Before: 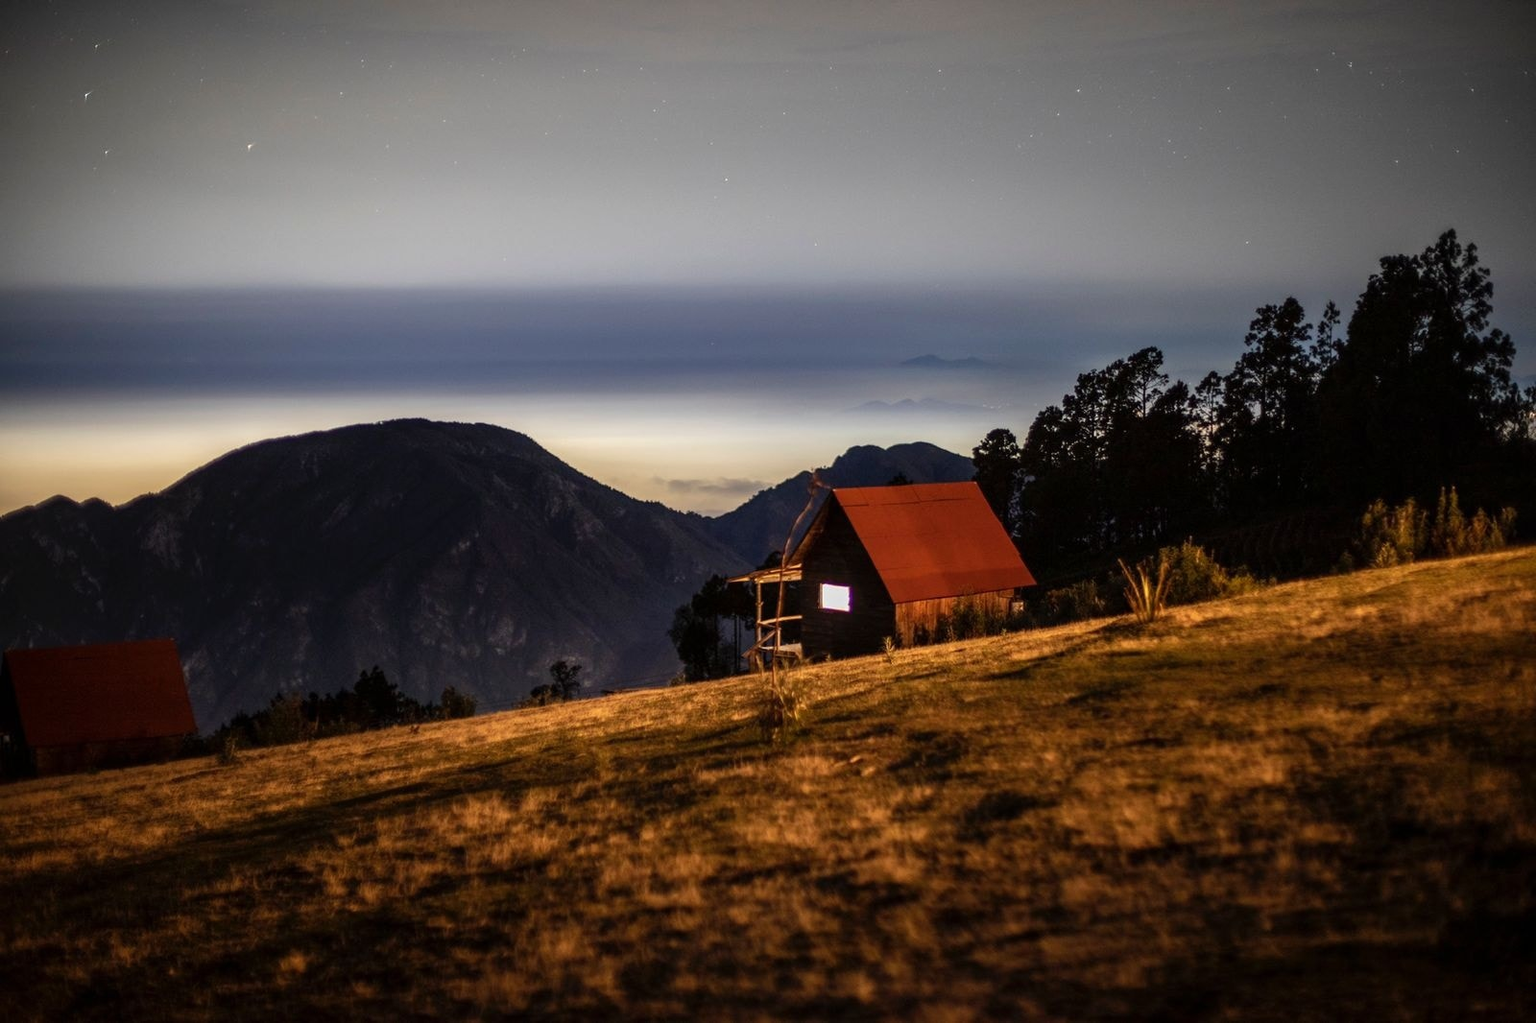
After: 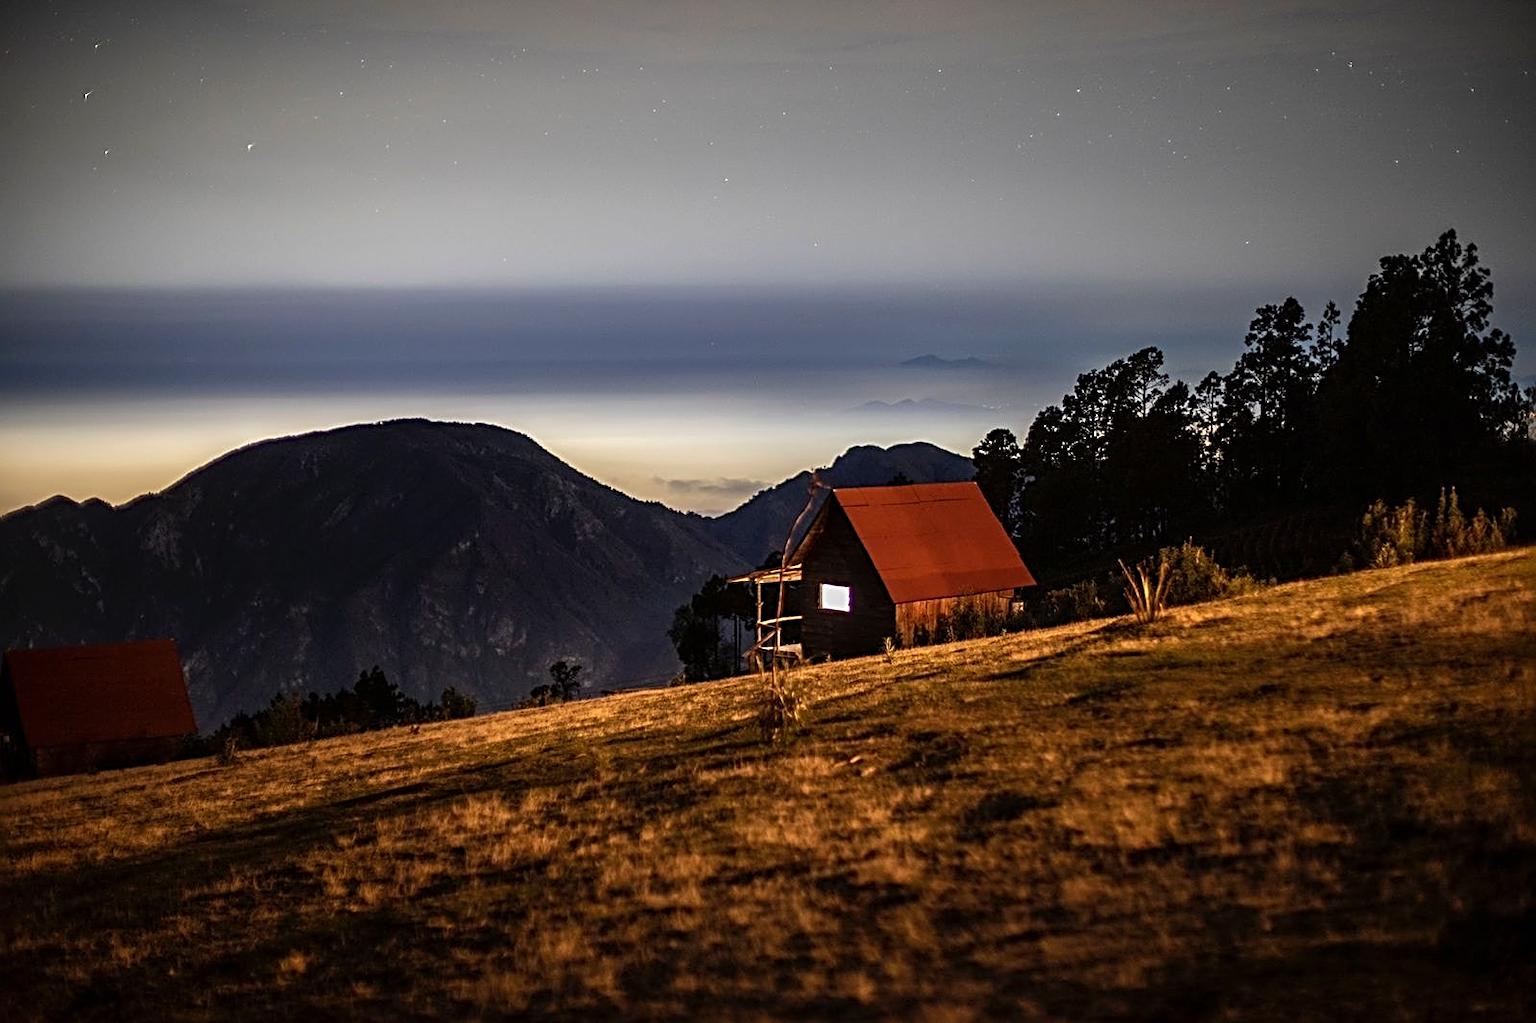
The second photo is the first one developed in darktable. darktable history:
sharpen: radius 3.044, amount 0.771
